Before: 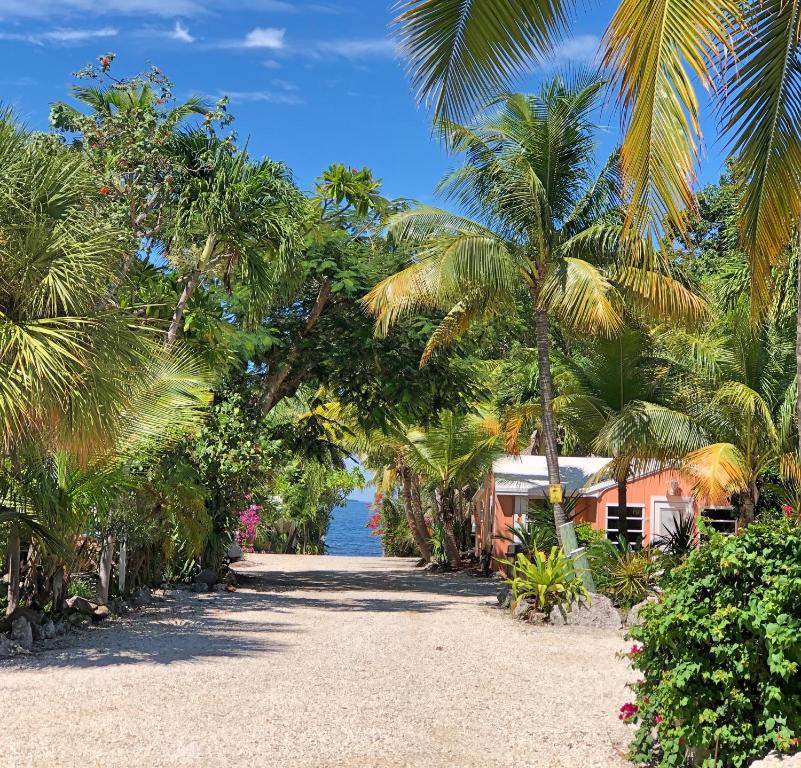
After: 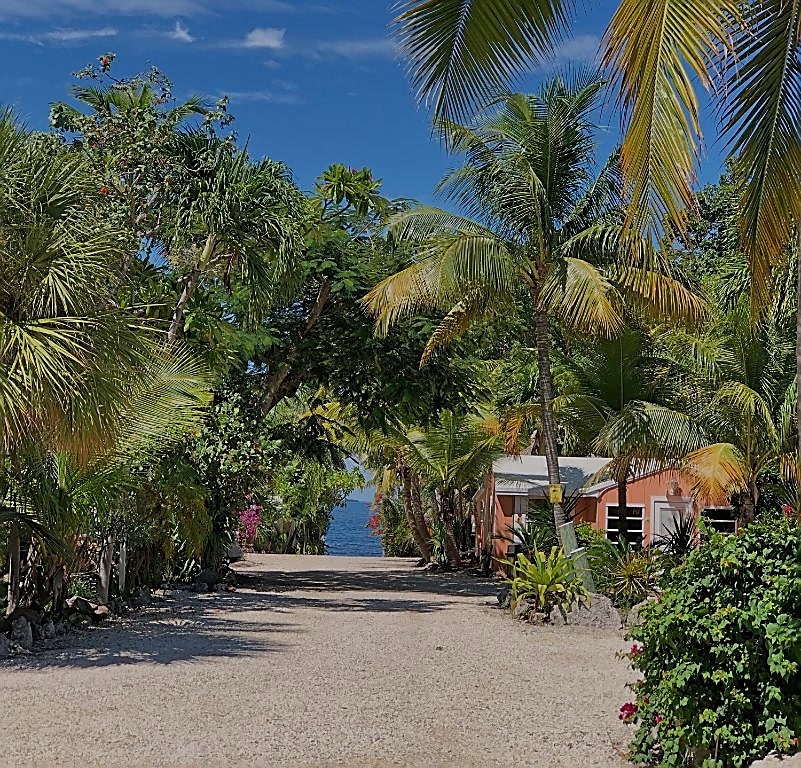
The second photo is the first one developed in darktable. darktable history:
sharpen: radius 1.4, amount 1.25, threshold 0.7
exposure: exposure -1 EV, compensate highlight preservation false
